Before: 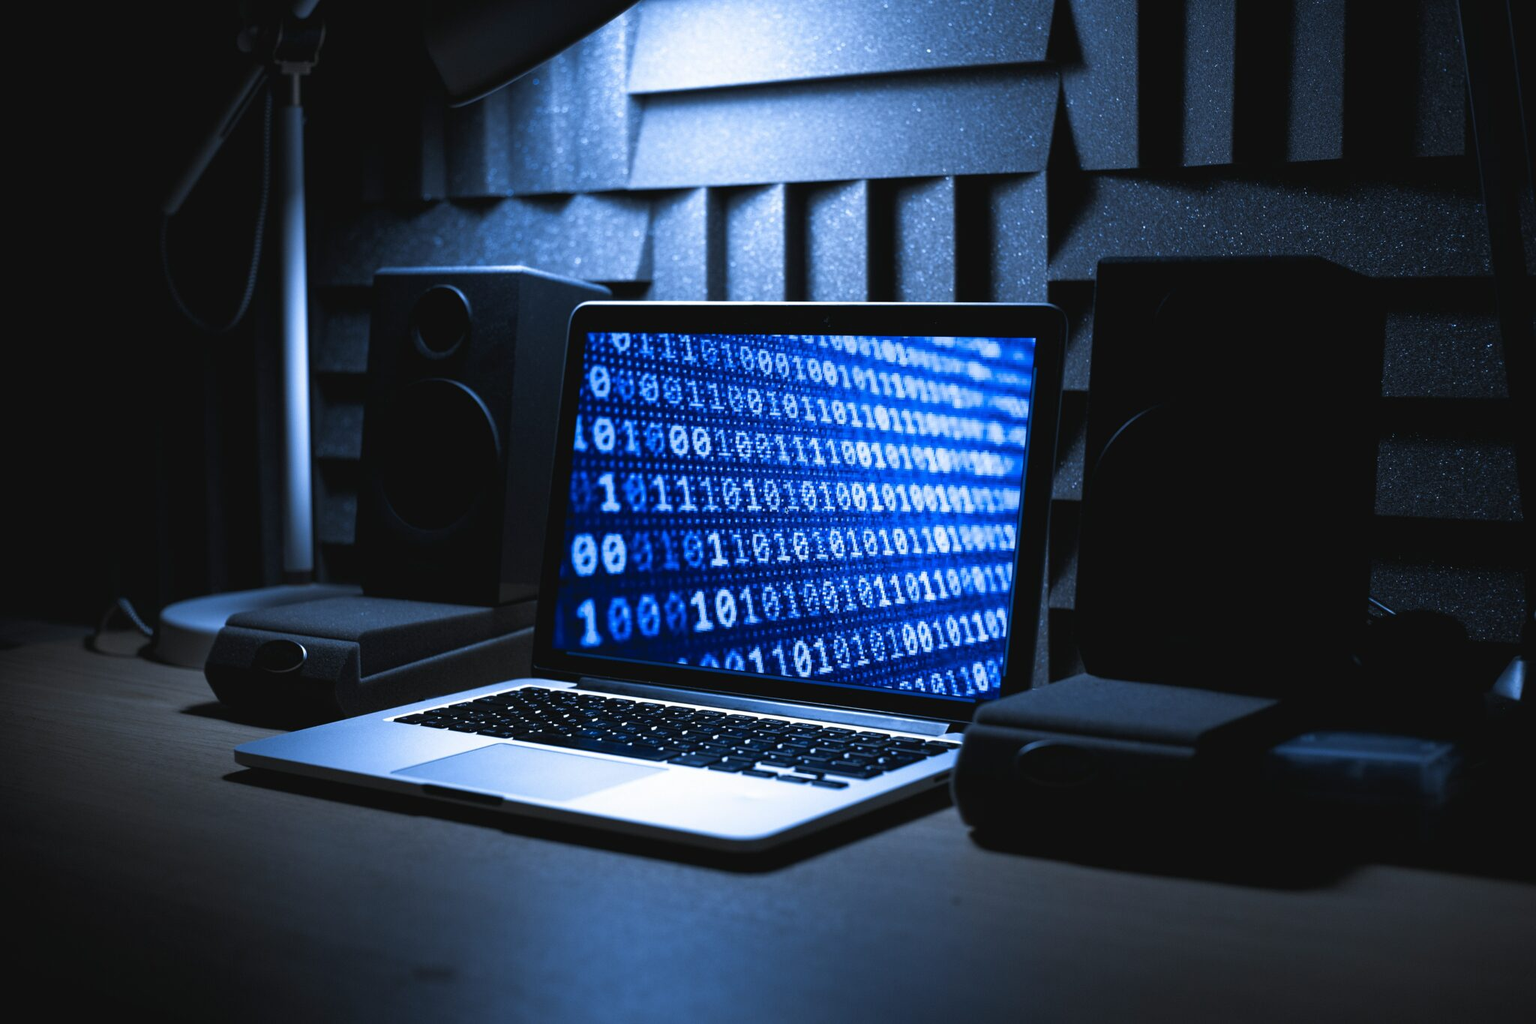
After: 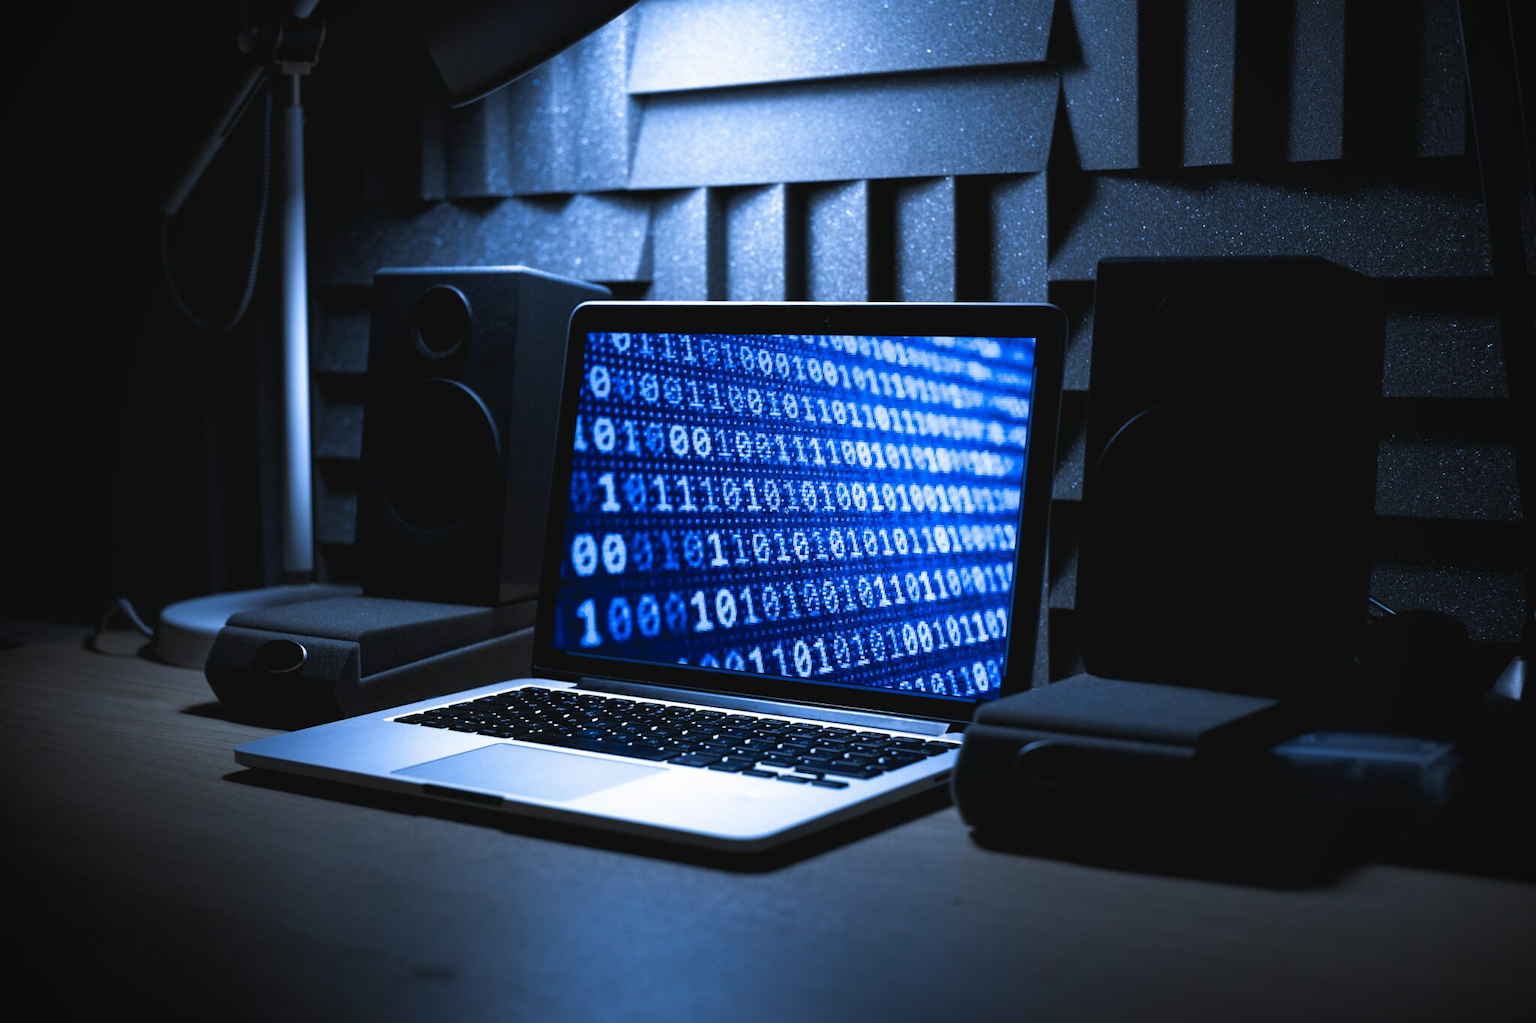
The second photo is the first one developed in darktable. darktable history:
vignetting: fall-off radius 60.92%
